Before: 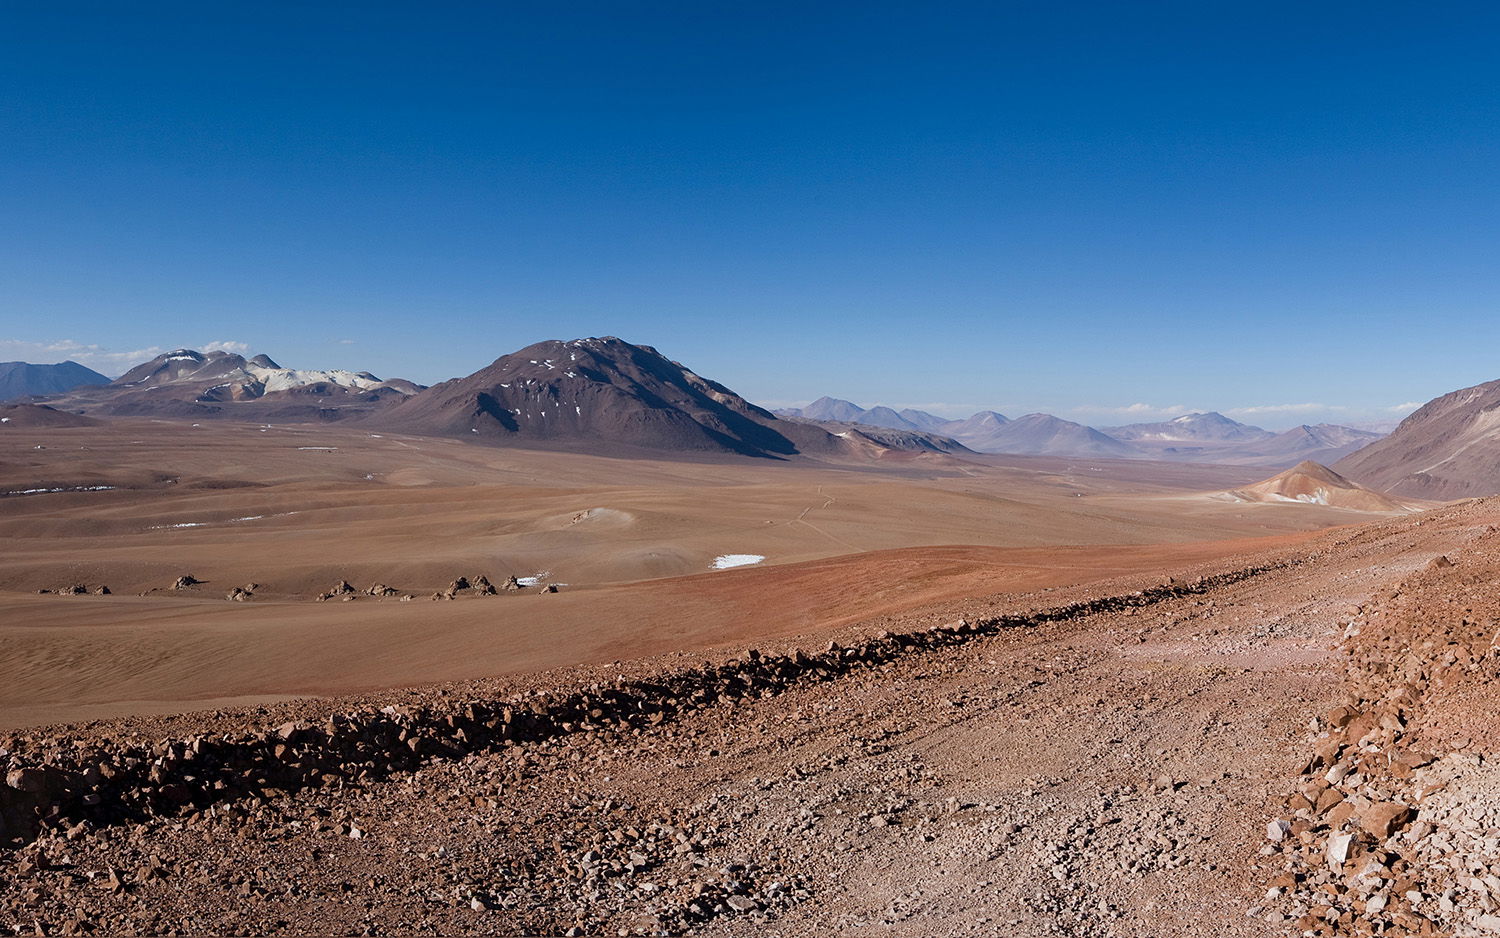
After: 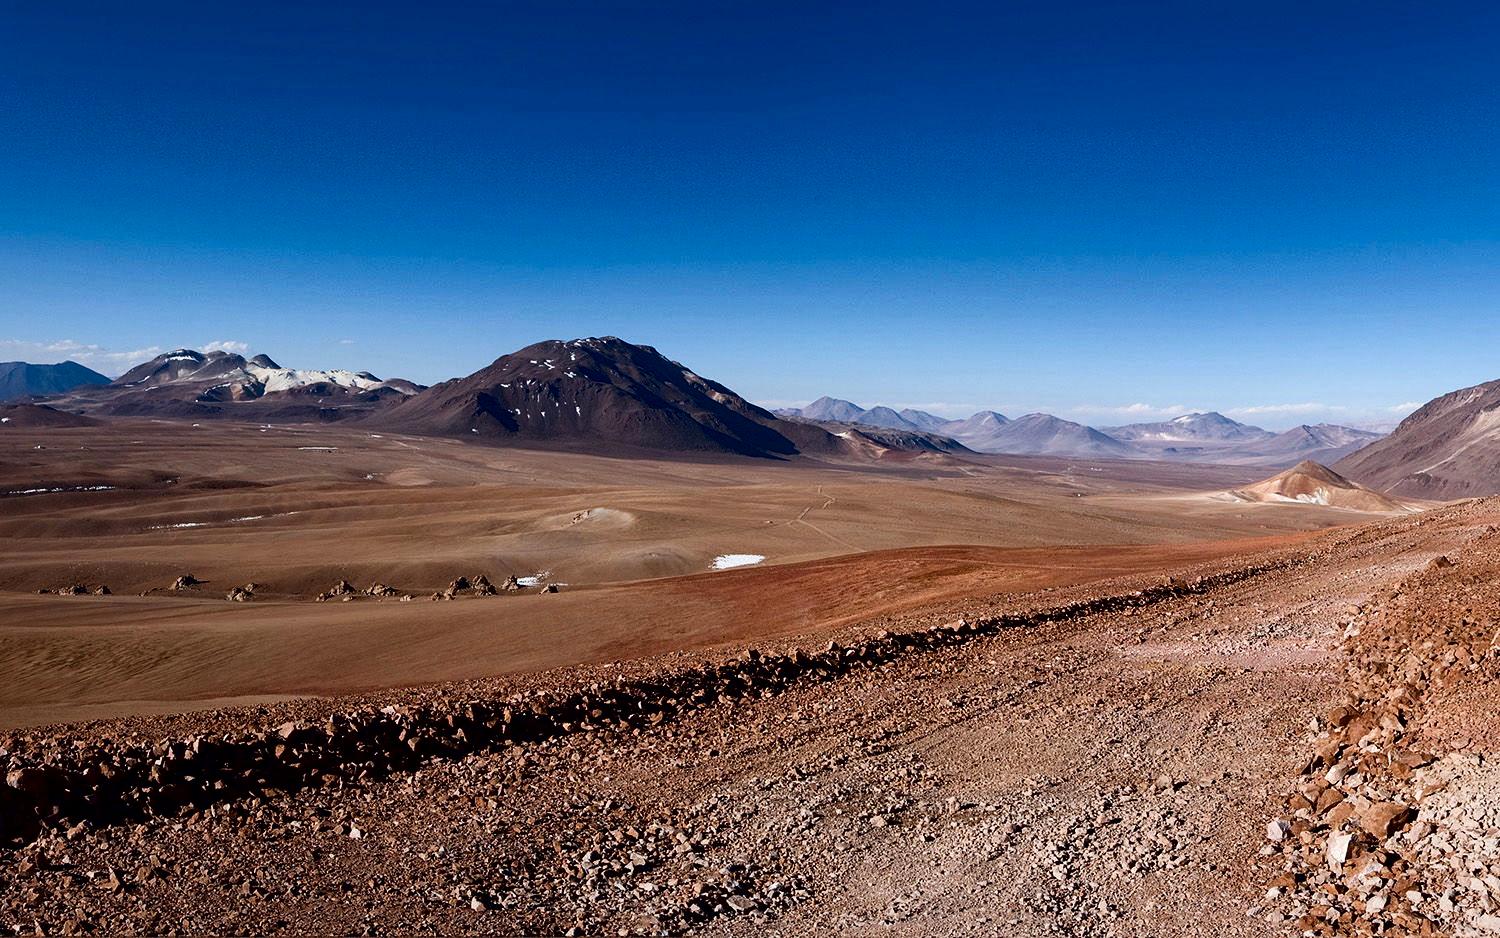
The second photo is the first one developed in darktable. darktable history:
contrast brightness saturation: contrast 0.208, brightness -0.105, saturation 0.211
local contrast: mode bilateral grid, contrast 19, coarseness 99, detail 150%, midtone range 0.2
